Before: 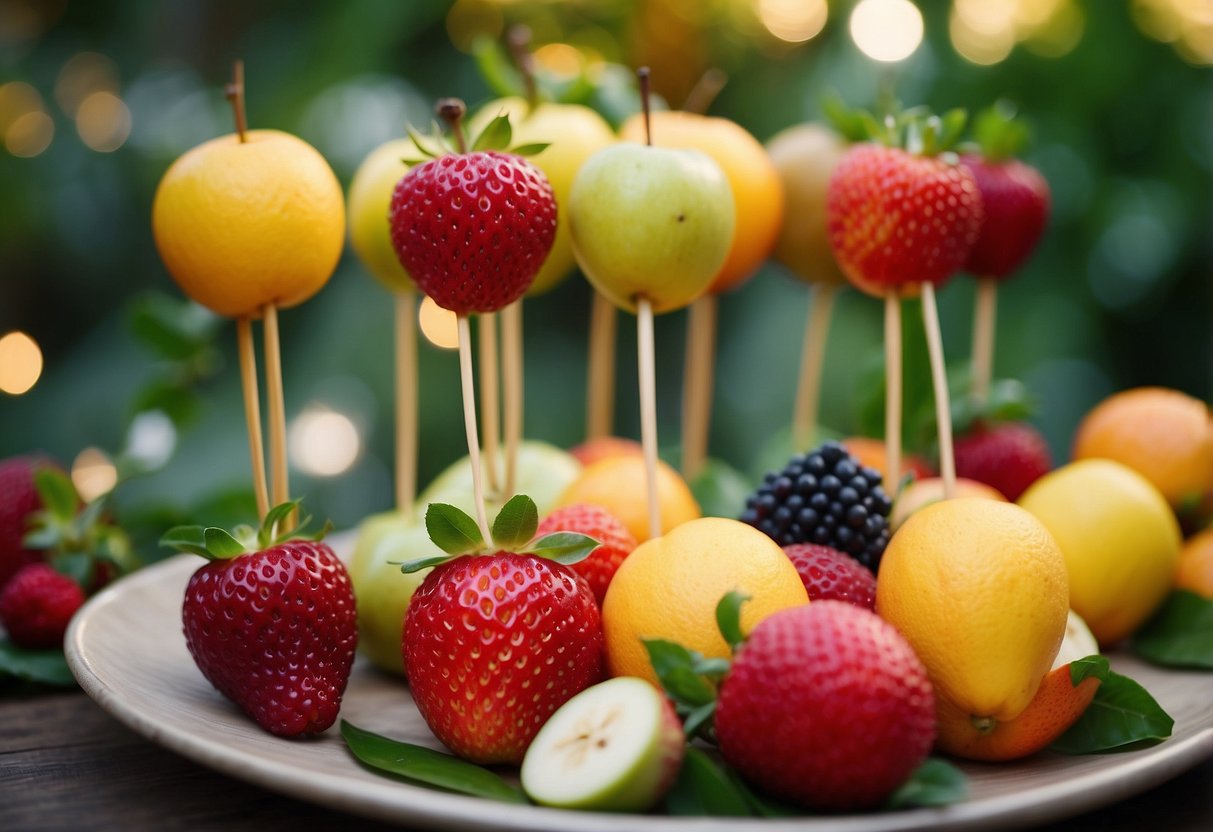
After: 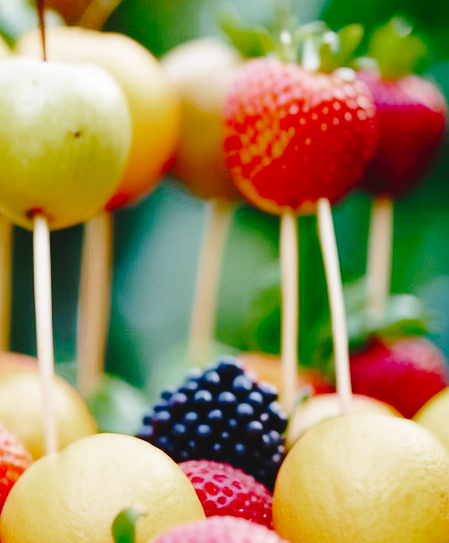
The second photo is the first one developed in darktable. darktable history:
color calibration: illuminant as shot in camera, x 0.358, y 0.373, temperature 4628.91 K
tone curve: curves: ch0 [(0, 0) (0.003, 0.047) (0.011, 0.05) (0.025, 0.053) (0.044, 0.057) (0.069, 0.062) (0.1, 0.084) (0.136, 0.115) (0.177, 0.159) (0.224, 0.216) (0.277, 0.289) (0.335, 0.382) (0.399, 0.474) (0.468, 0.561) (0.543, 0.636) (0.623, 0.705) (0.709, 0.778) (0.801, 0.847) (0.898, 0.916) (1, 1)], preserve colors none
color zones: curves: ch0 [(0, 0.425) (0.143, 0.422) (0.286, 0.42) (0.429, 0.419) (0.571, 0.419) (0.714, 0.42) (0.857, 0.422) (1, 0.425)]
base curve: curves: ch0 [(0, 0) (0.028, 0.03) (0.121, 0.232) (0.46, 0.748) (0.859, 0.968) (1, 1)], preserve colors none
crop and rotate: left 49.861%, top 10.097%, right 13.087%, bottom 24.519%
